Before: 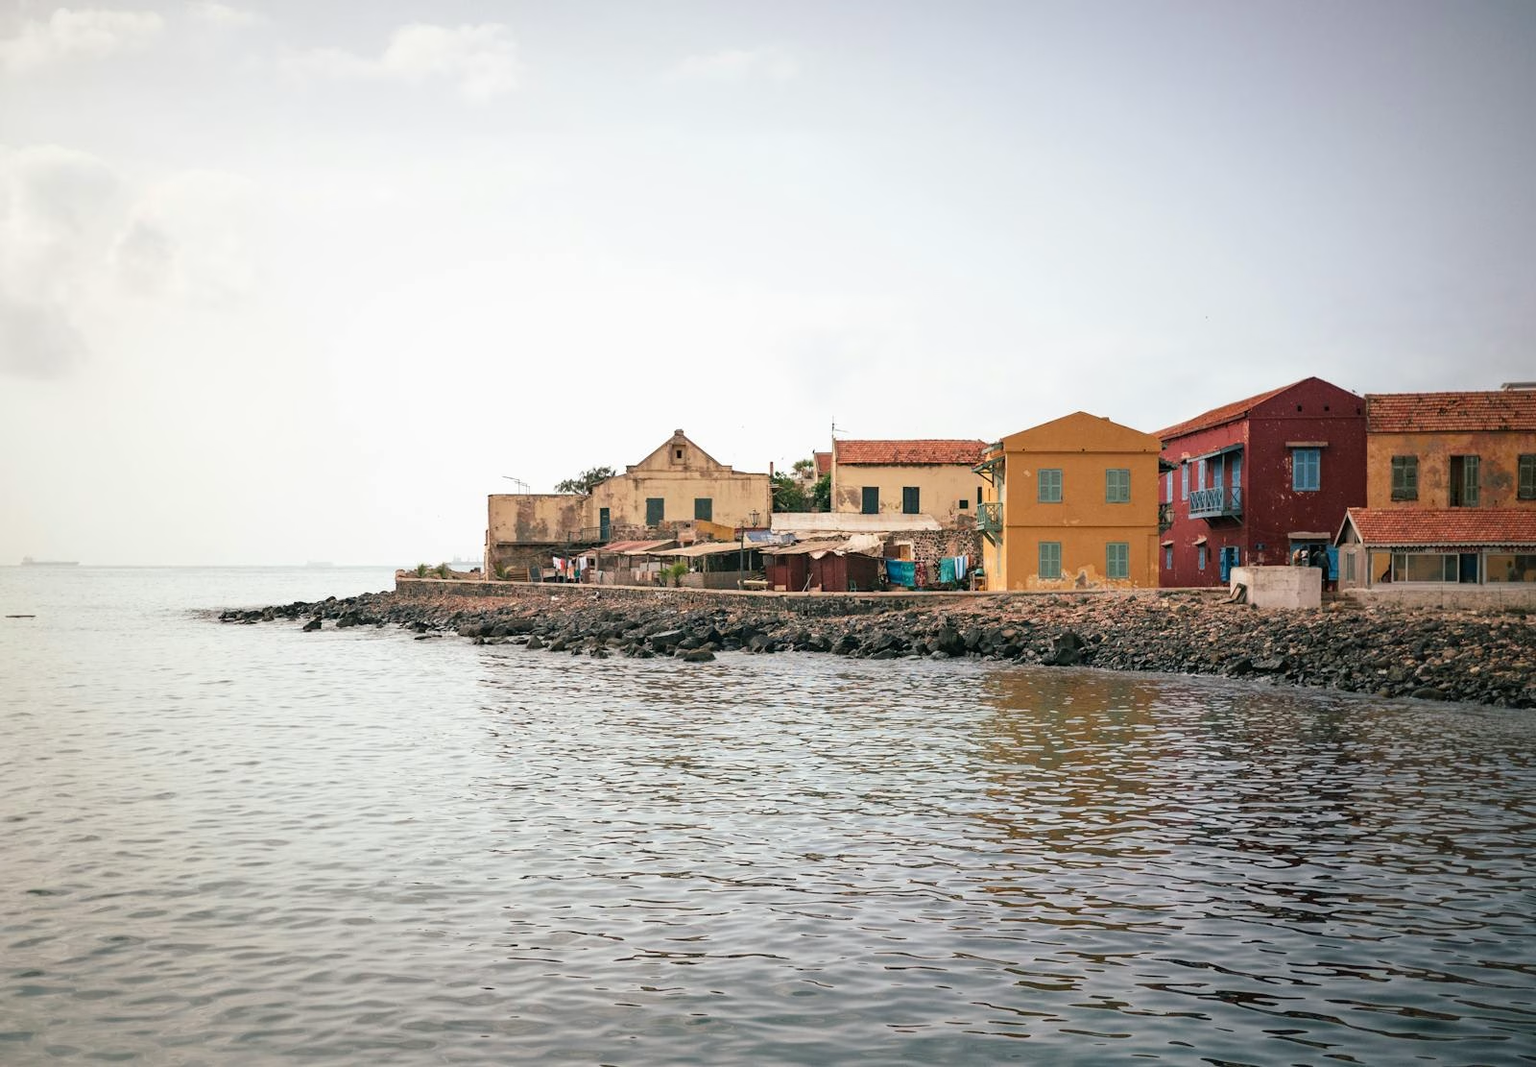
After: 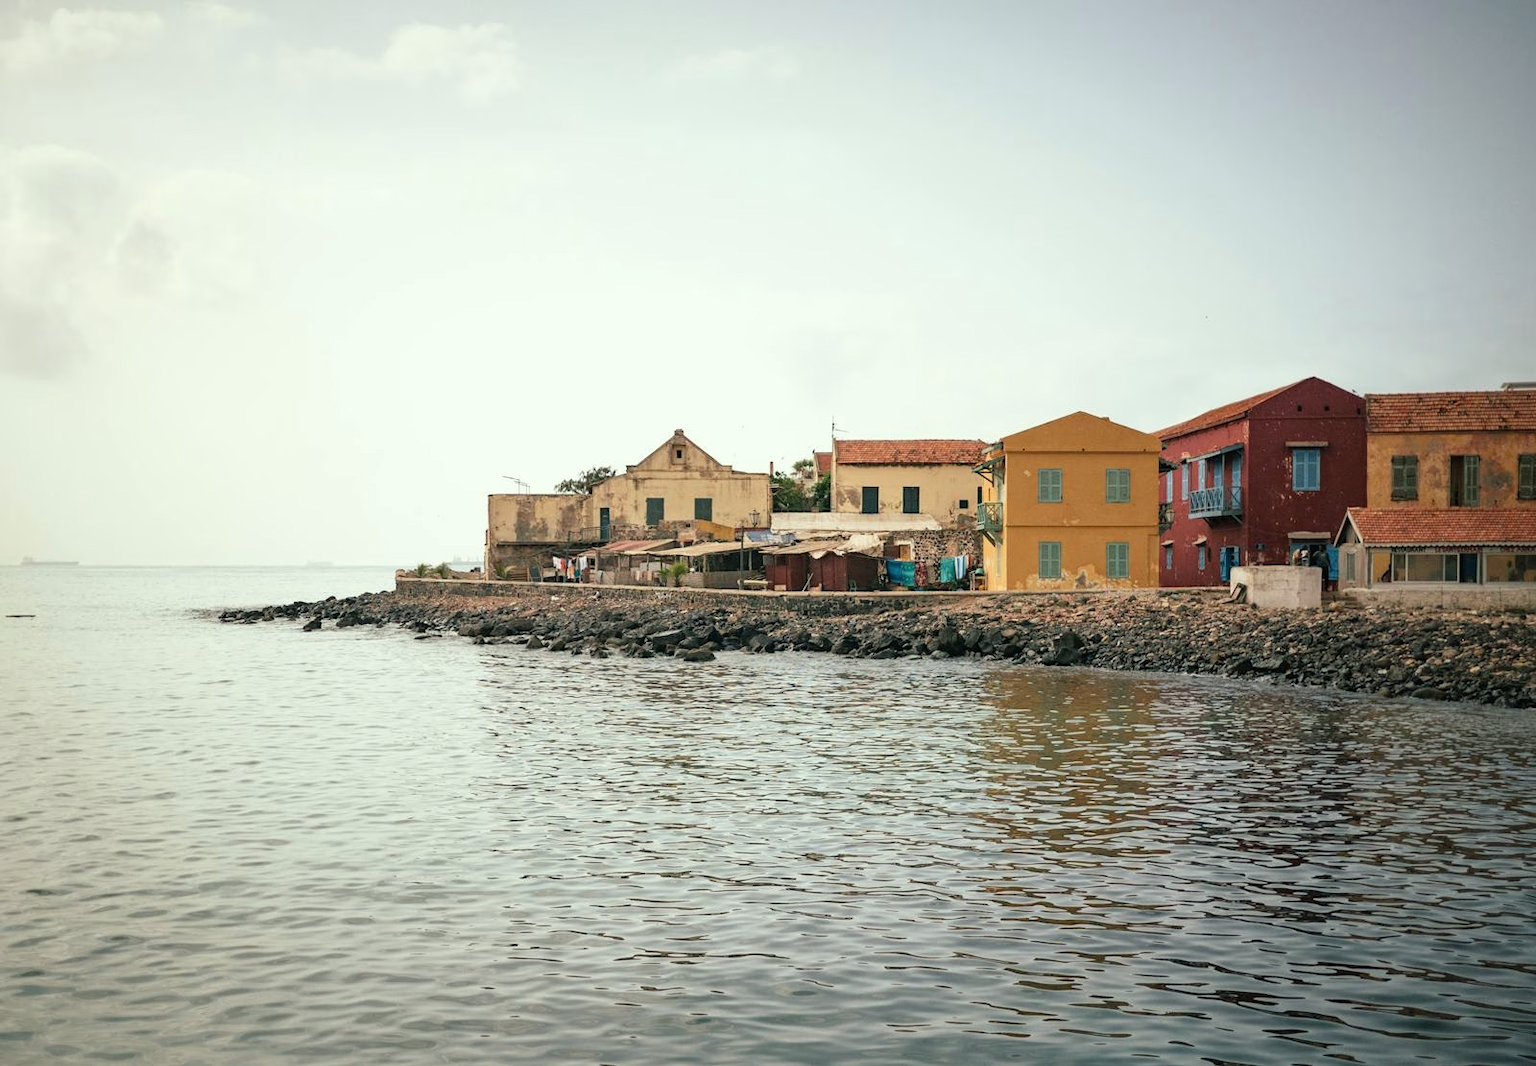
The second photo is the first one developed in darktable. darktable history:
color correction: highlights a* -4.77, highlights b* 5.03, saturation 0.943
